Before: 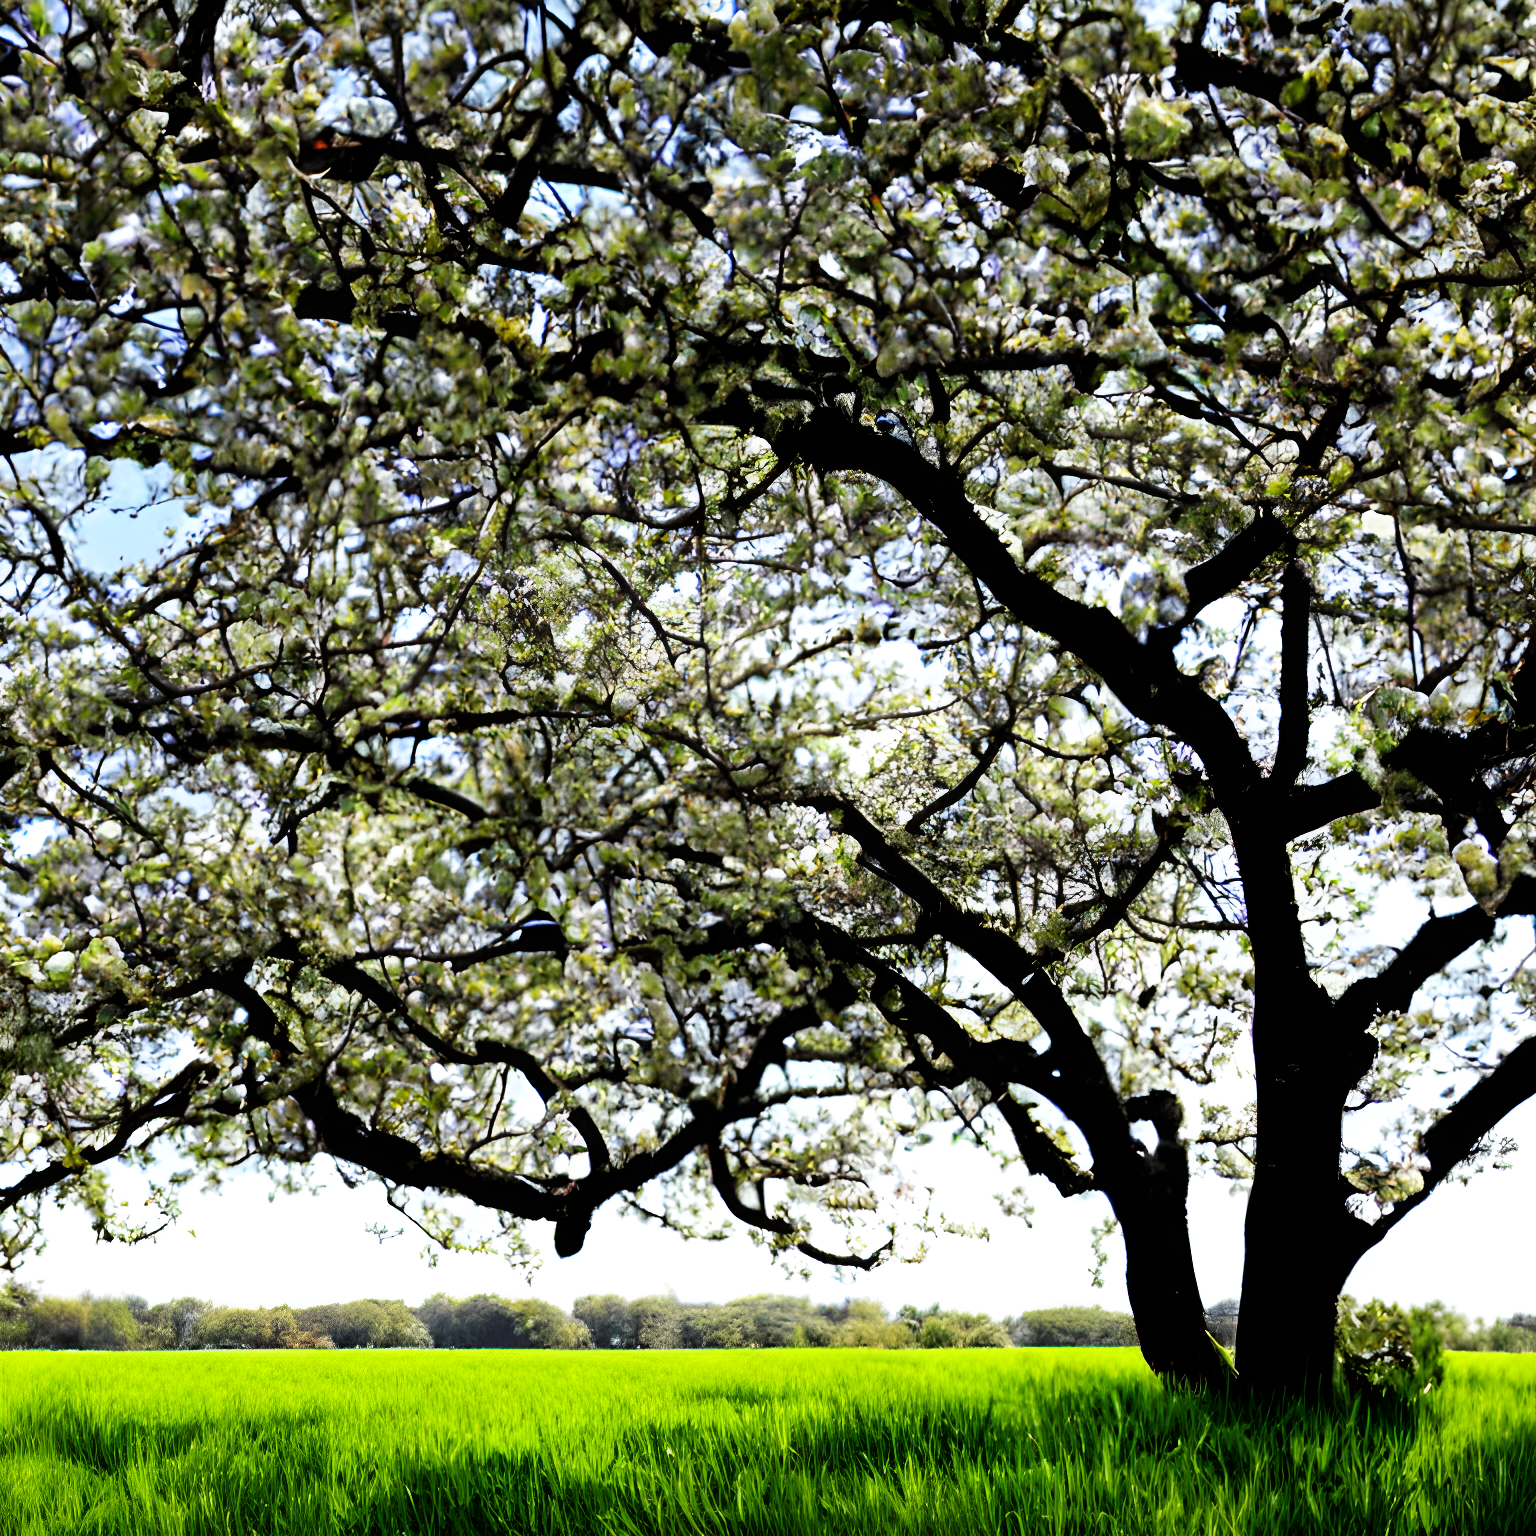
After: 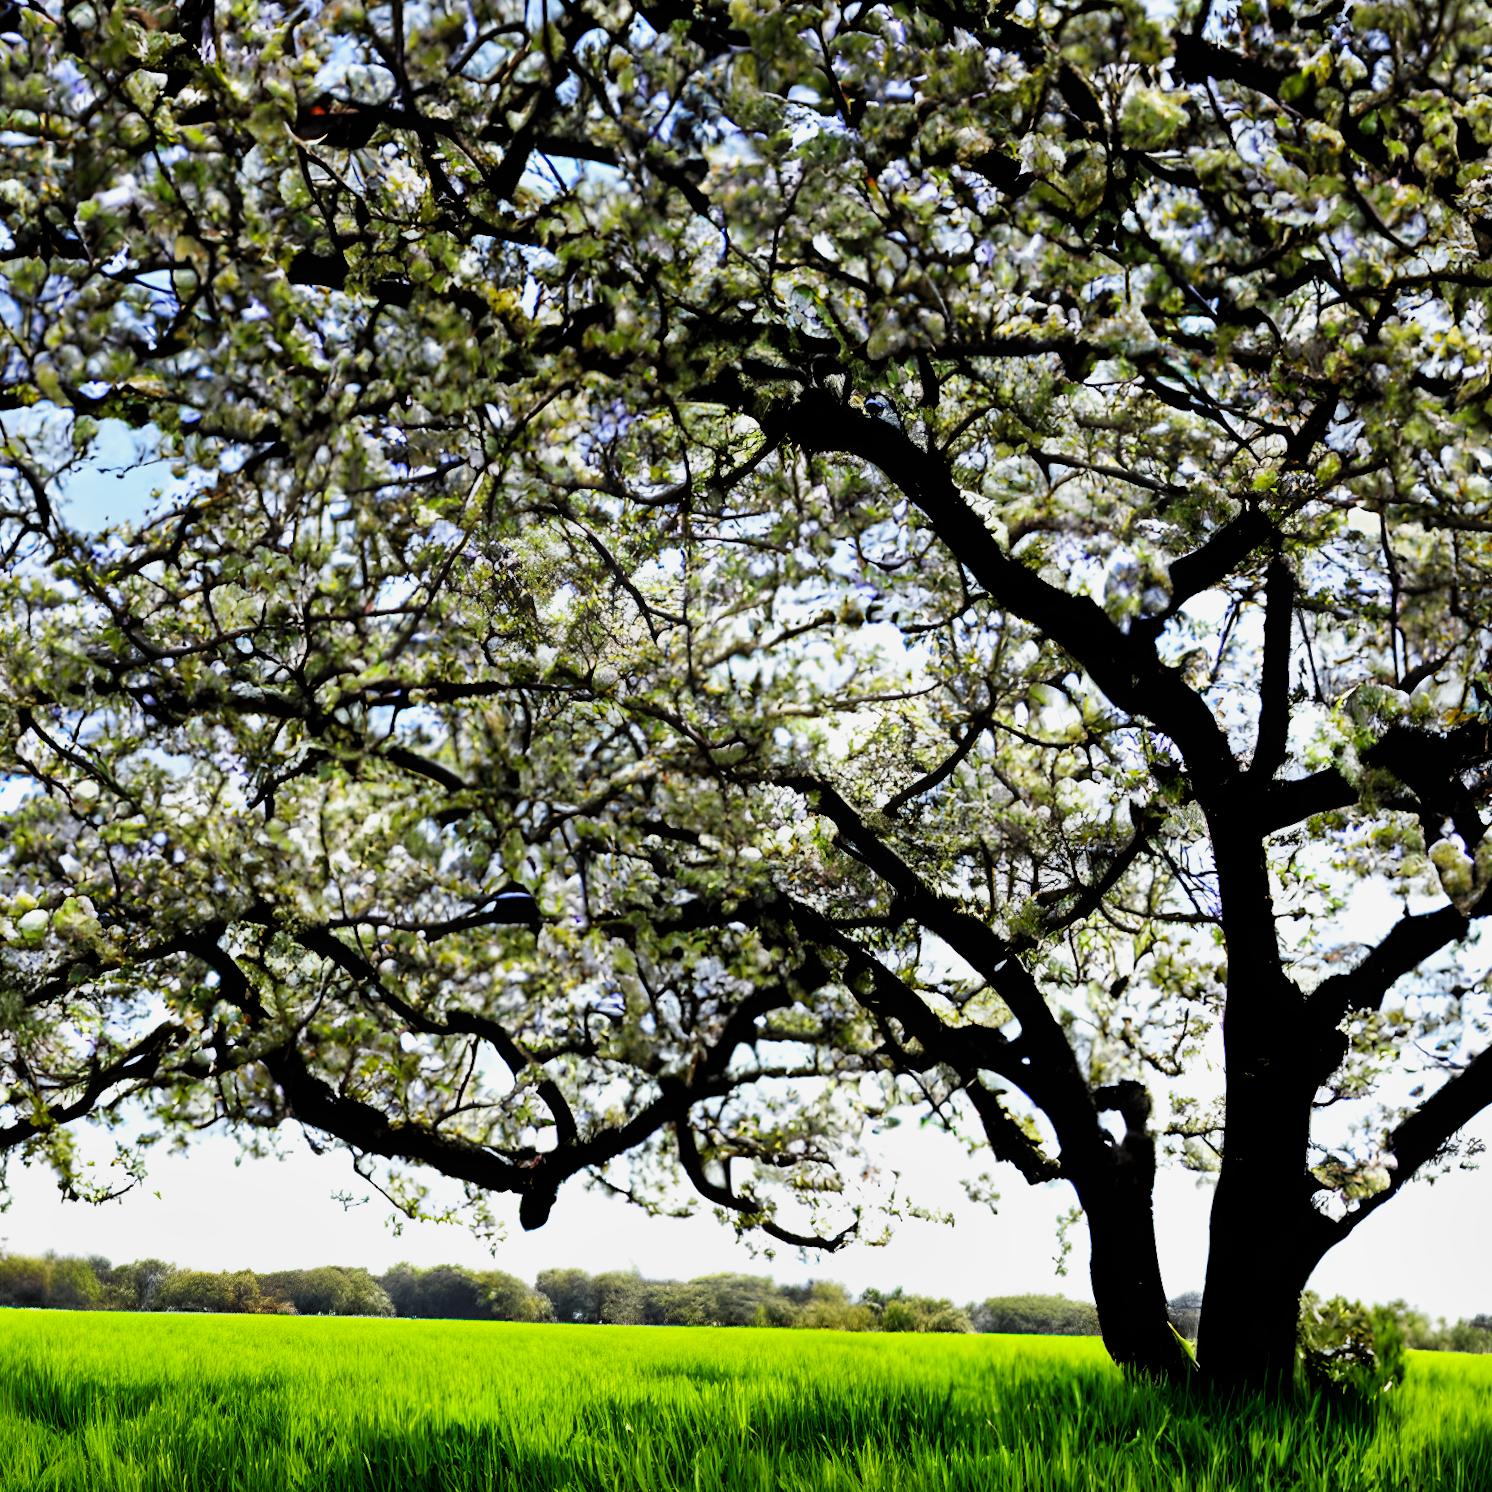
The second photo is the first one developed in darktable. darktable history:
crop and rotate: angle -1.69°
shadows and highlights: white point adjustment -3.64, highlights -63.34, highlights color adjustment 42%, soften with gaussian
